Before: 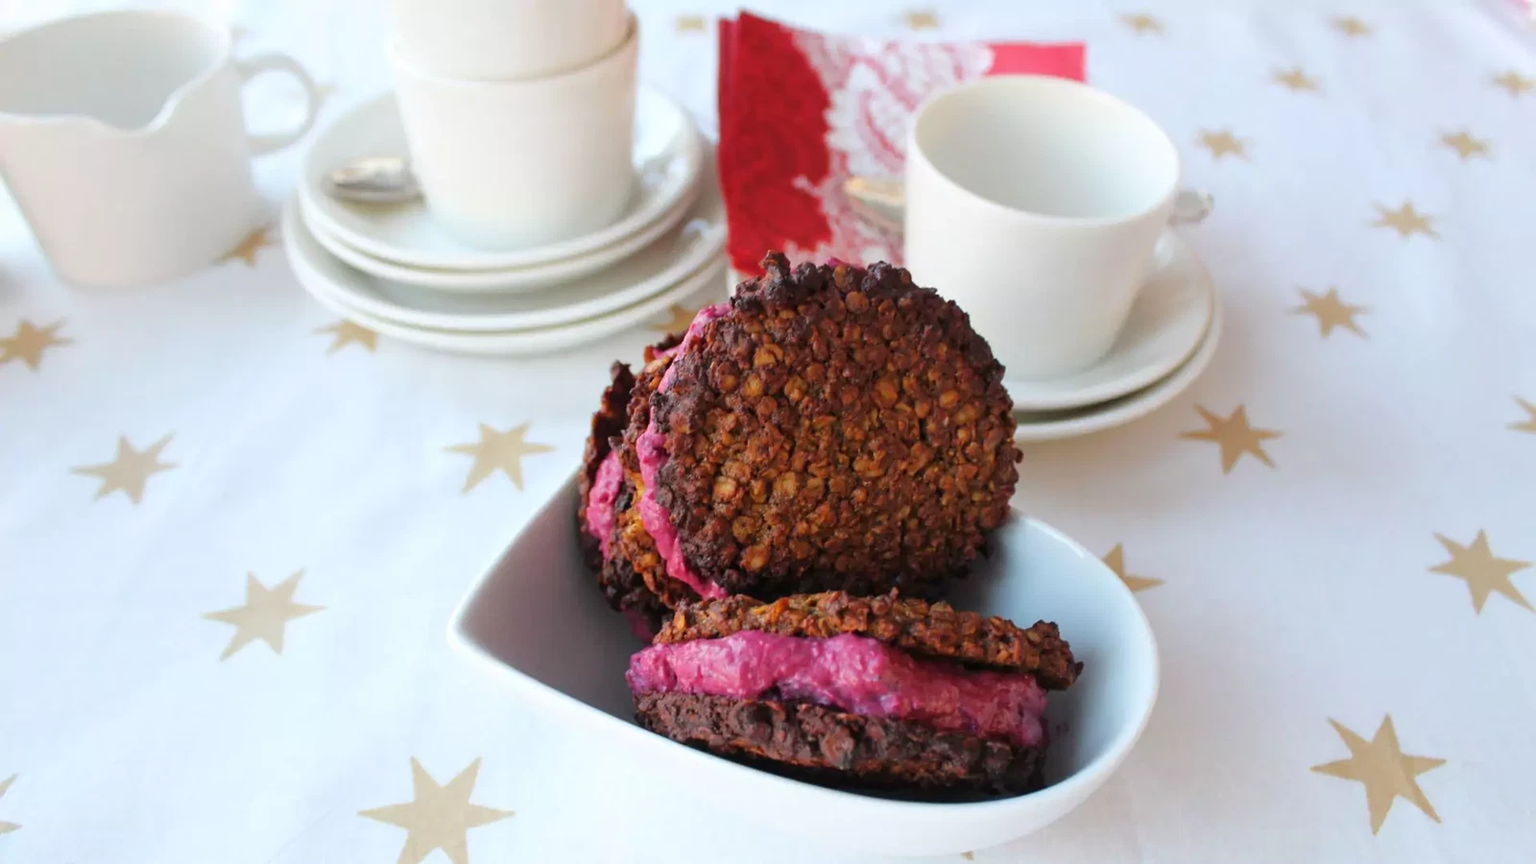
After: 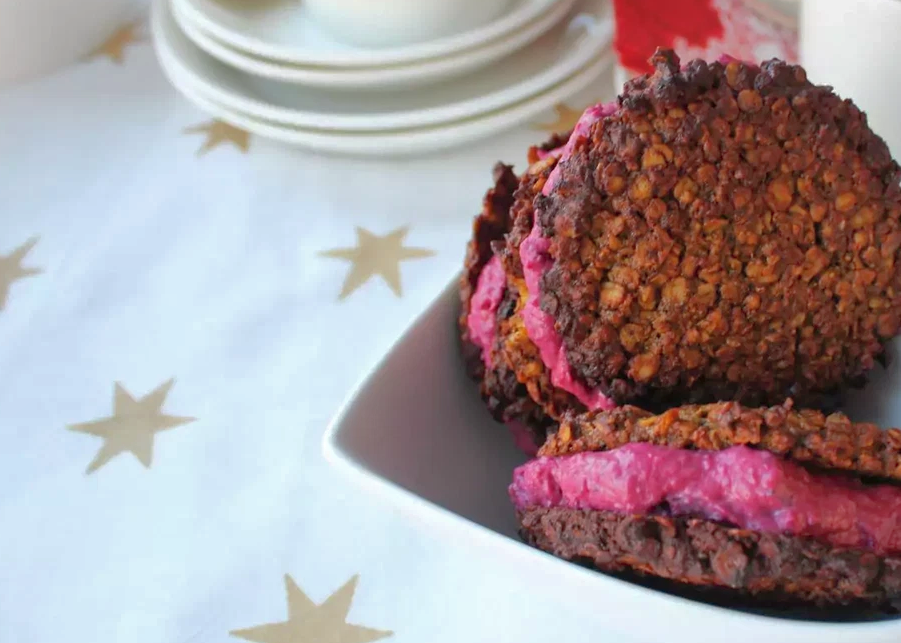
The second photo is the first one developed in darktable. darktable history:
crop: left 8.966%, top 23.852%, right 34.699%, bottom 4.703%
levels: levels [0, 0.498, 1]
shadows and highlights: on, module defaults
